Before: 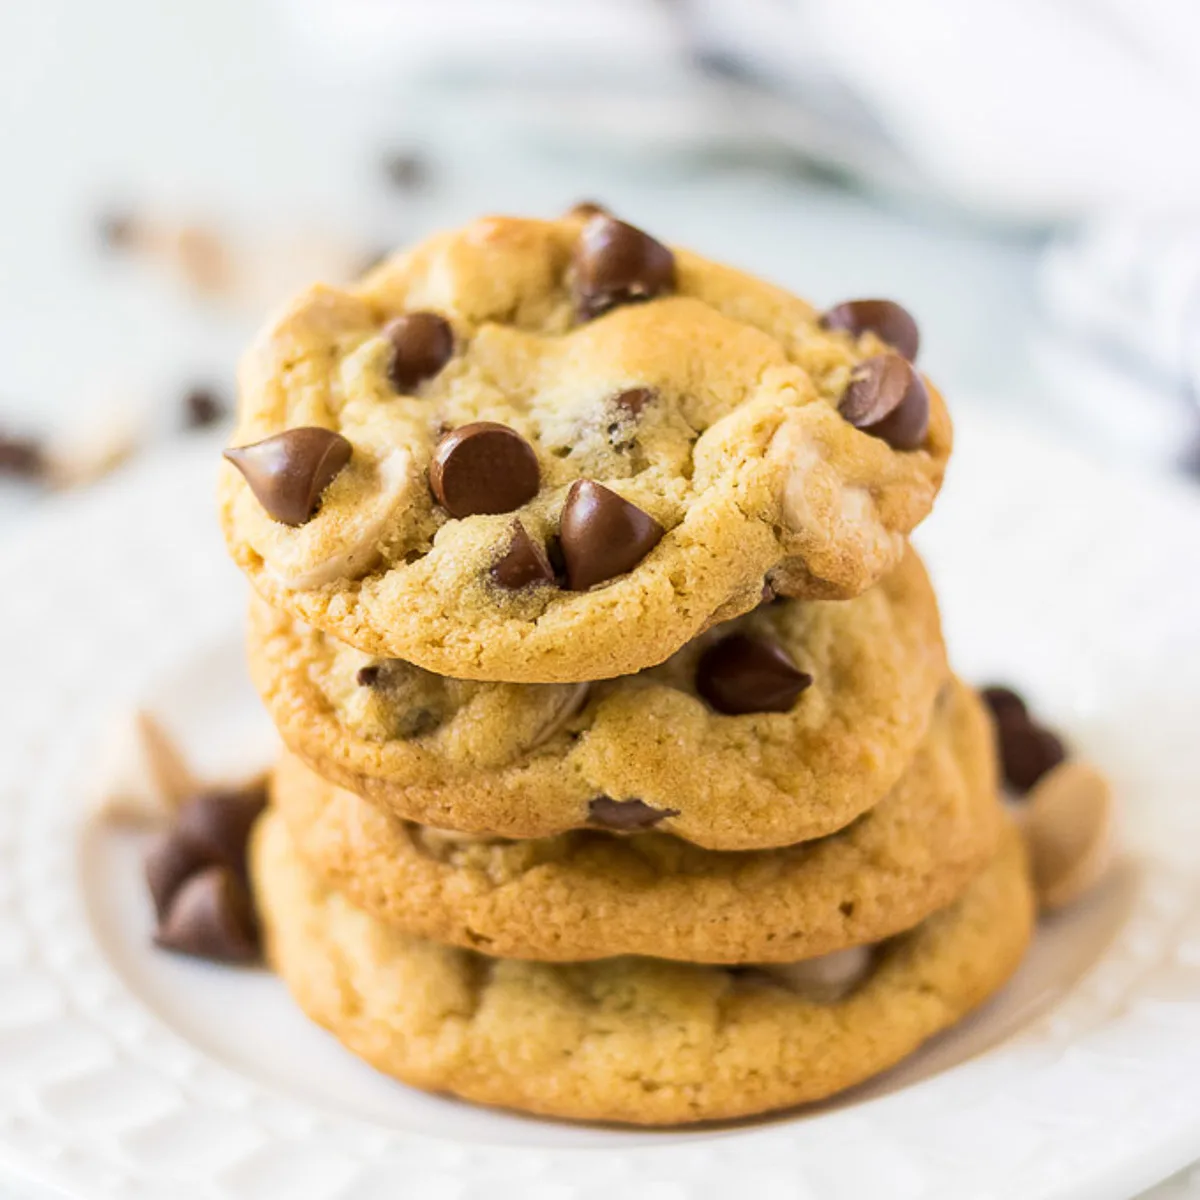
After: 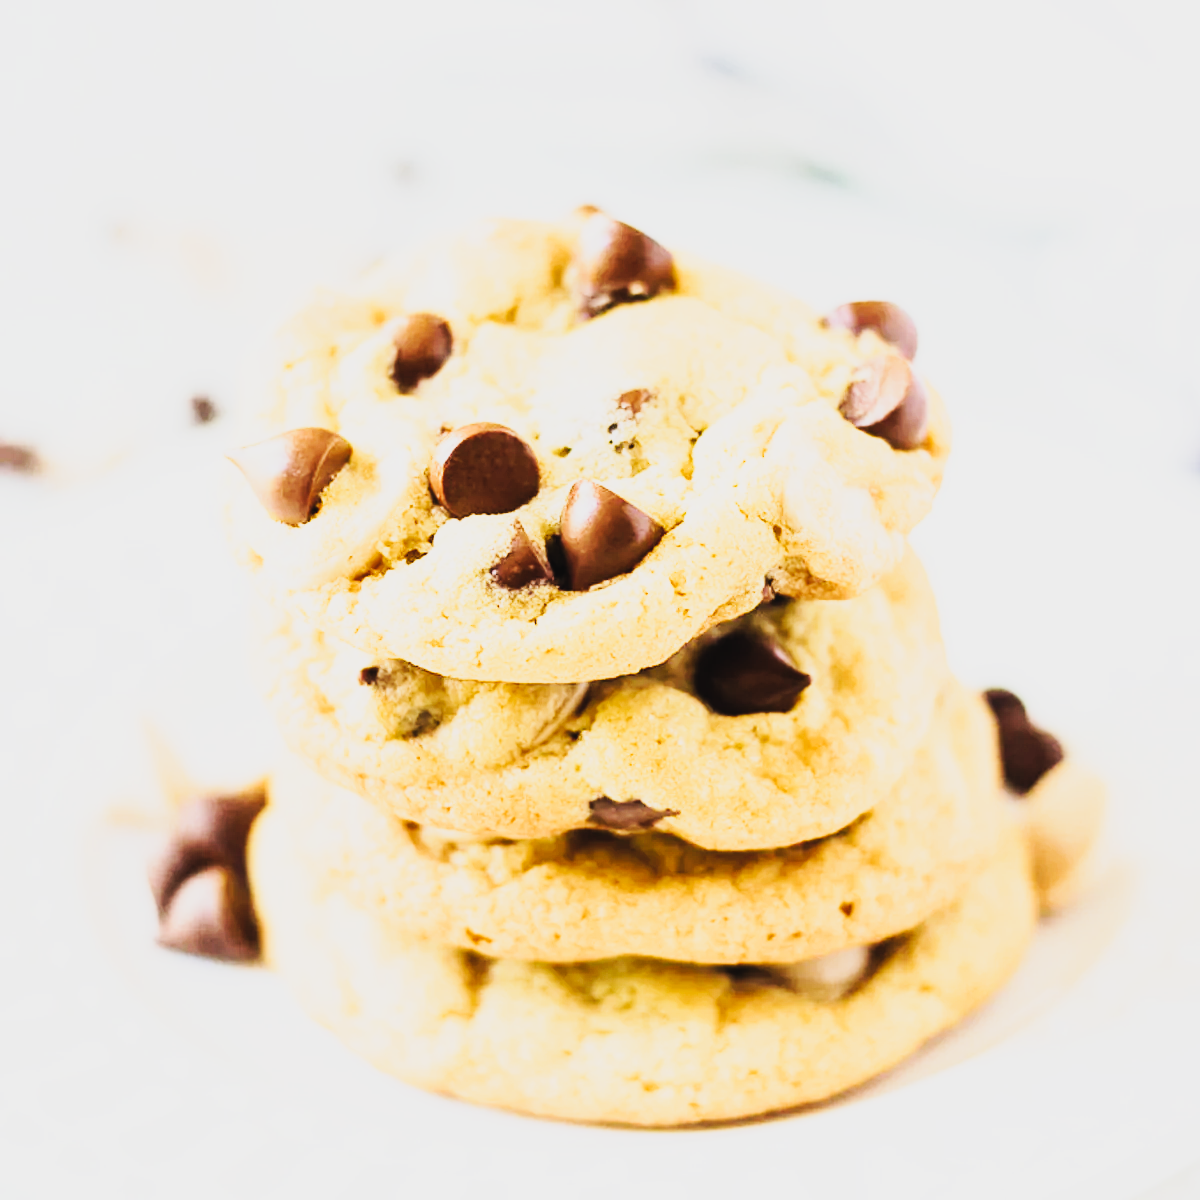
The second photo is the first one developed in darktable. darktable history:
exposure: exposure 0.565 EV, compensate exposure bias true, compensate highlight preservation false
filmic rgb: black relative exposure -7.5 EV, white relative exposure 4.99 EV, hardness 3.32, contrast 1.299, color science v5 (2021), contrast in shadows safe, contrast in highlights safe
tone curve: curves: ch0 [(0, 0.026) (0.146, 0.158) (0.272, 0.34) (0.434, 0.625) (0.676, 0.871) (0.994, 0.955)], preserve colors none
